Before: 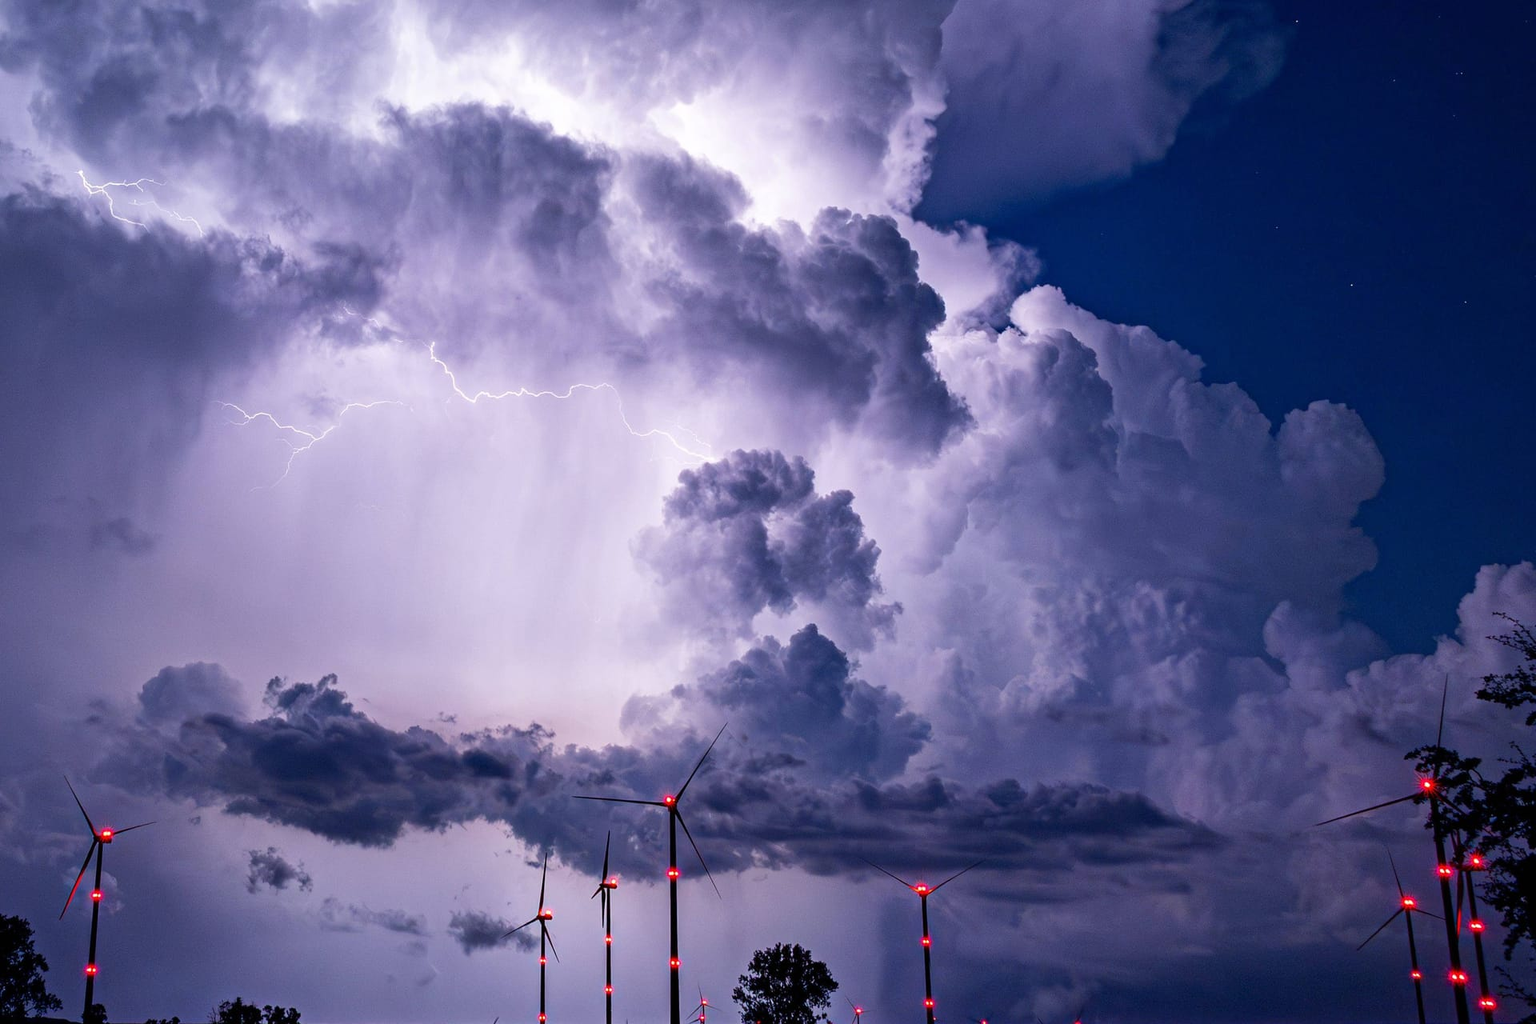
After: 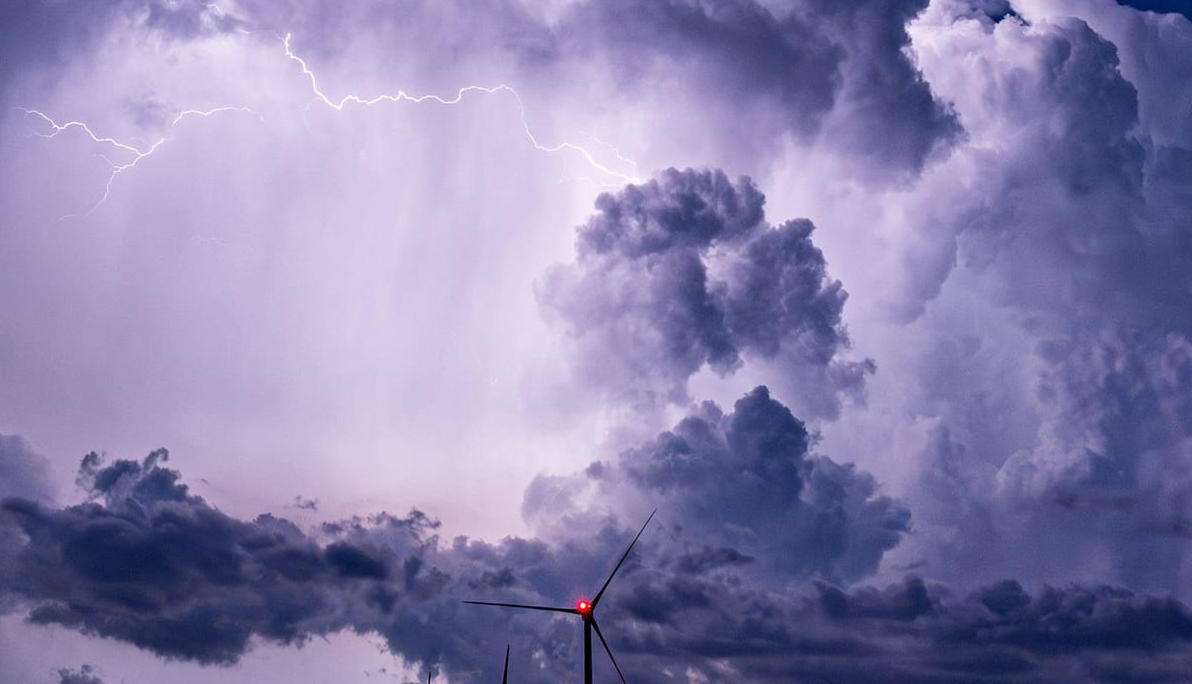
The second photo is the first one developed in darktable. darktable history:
crop: left 13.207%, top 30.831%, right 24.689%, bottom 15.659%
